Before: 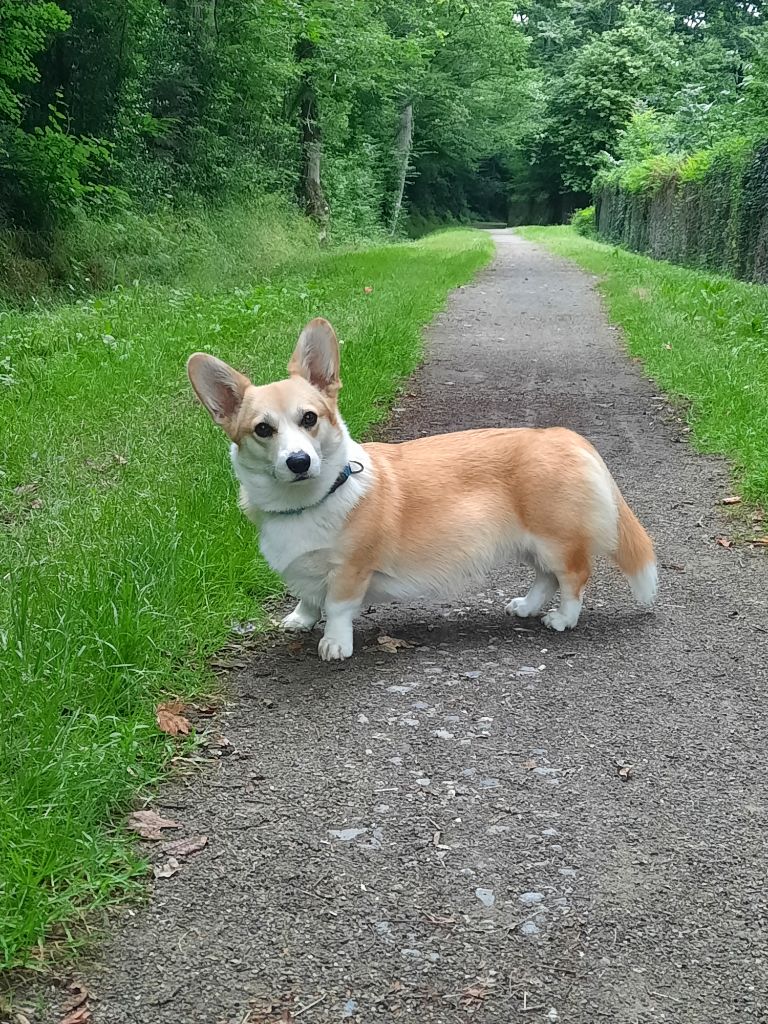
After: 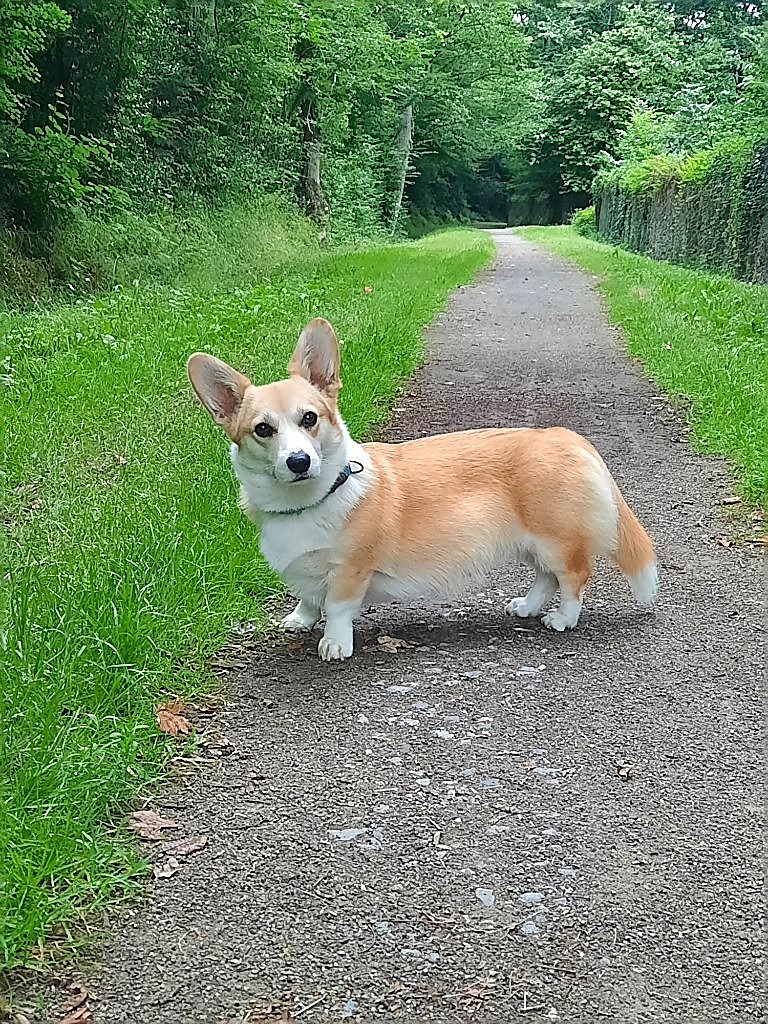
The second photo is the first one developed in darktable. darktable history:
color balance rgb: linear chroma grading › global chroma -15.62%, perceptual saturation grading › global saturation 0.553%, perceptual brilliance grading › mid-tones 9.226%, perceptual brilliance grading › shadows 14.338%, global vibrance 33.721%
sharpen: radius 1.399, amount 1.241, threshold 0.837
